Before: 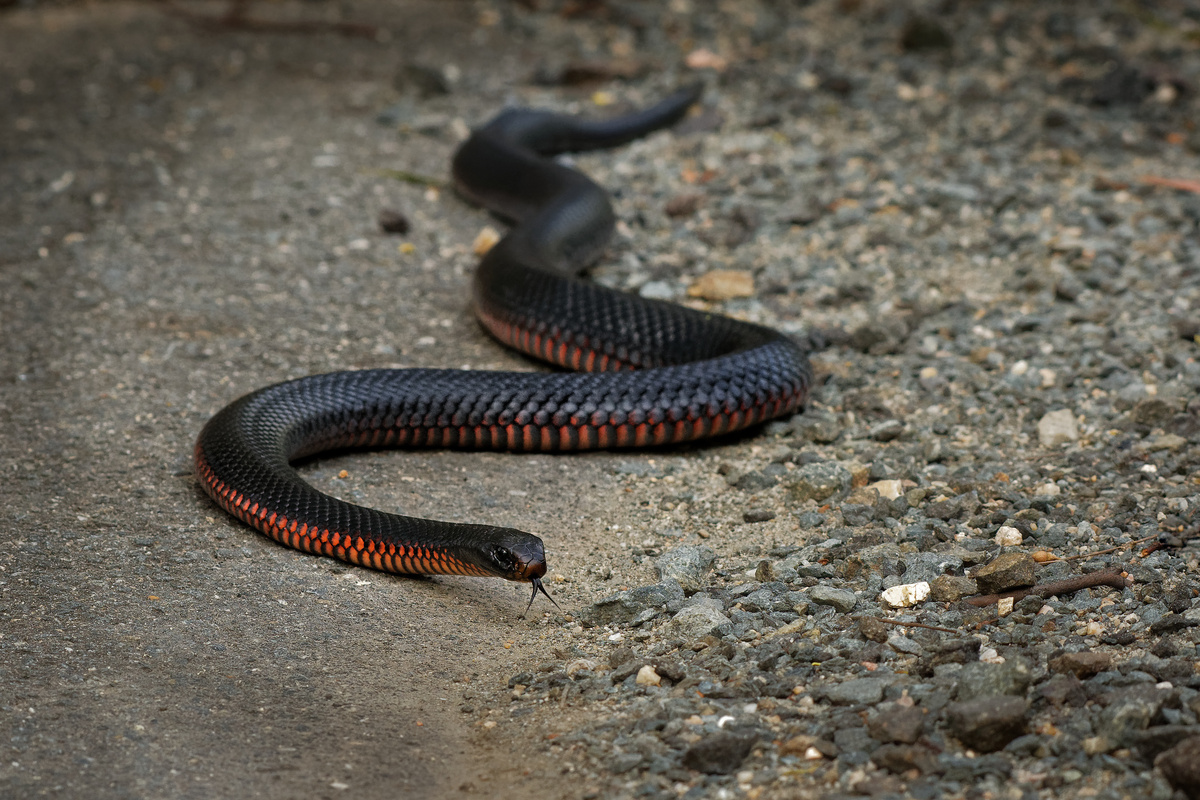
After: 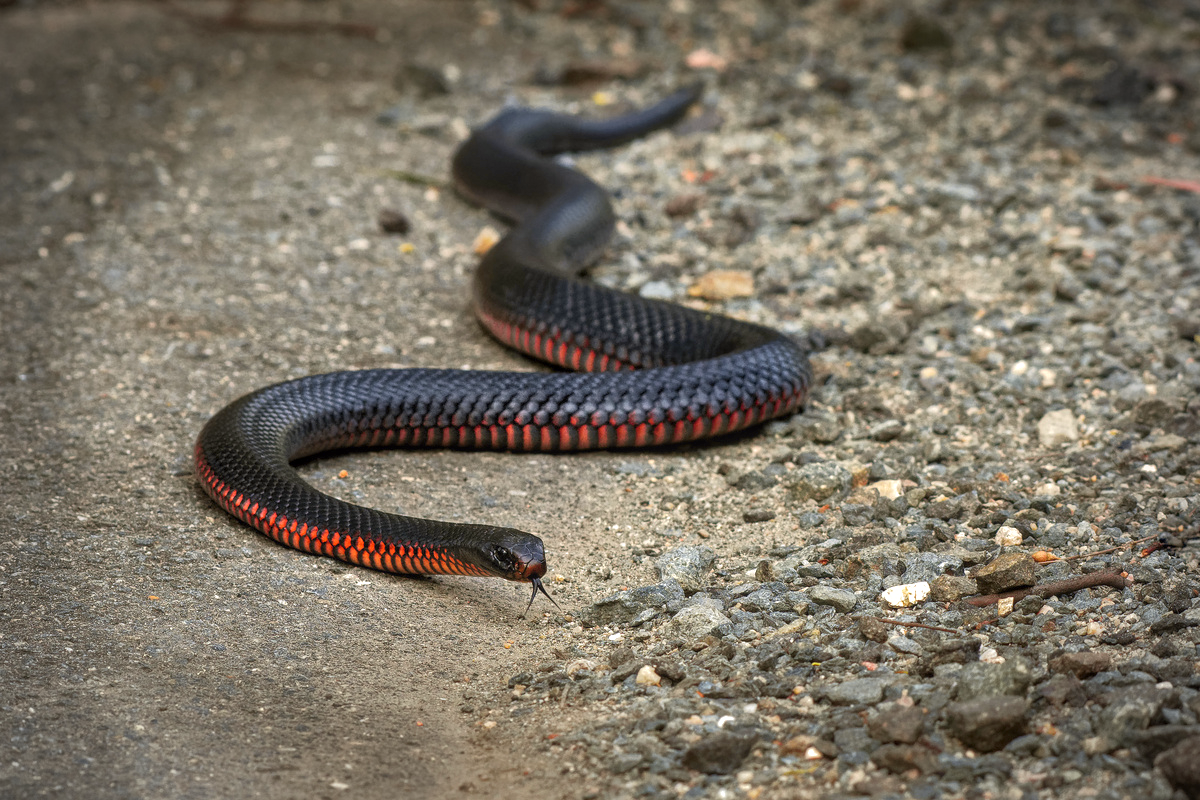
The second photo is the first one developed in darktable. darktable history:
shadows and highlights: on, module defaults
exposure: black level correction 0, exposure 0.5 EV, compensate highlight preservation false
tone curve: curves: ch0 [(0, 0.024) (0.119, 0.146) (0.474, 0.485) (0.718, 0.739) (0.817, 0.839) (1, 0.998)]; ch1 [(0, 0) (0.377, 0.416) (0.439, 0.451) (0.477, 0.485) (0.501, 0.503) (0.538, 0.544) (0.58, 0.613) (0.664, 0.7) (0.783, 0.804) (1, 1)]; ch2 [(0, 0) (0.38, 0.405) (0.463, 0.456) (0.498, 0.497) (0.524, 0.535) (0.578, 0.576) (0.648, 0.665) (1, 1)], color space Lab, independent channels, preserve colors none
vignetting: fall-off radius 60.65%
local contrast: on, module defaults
